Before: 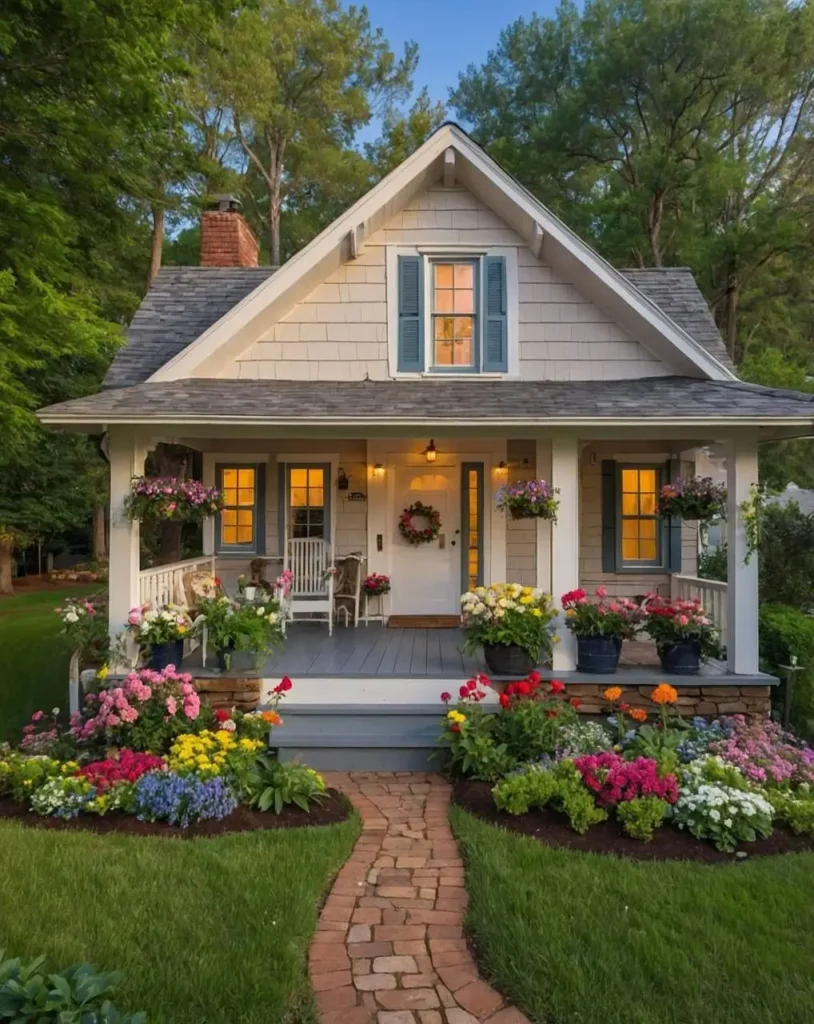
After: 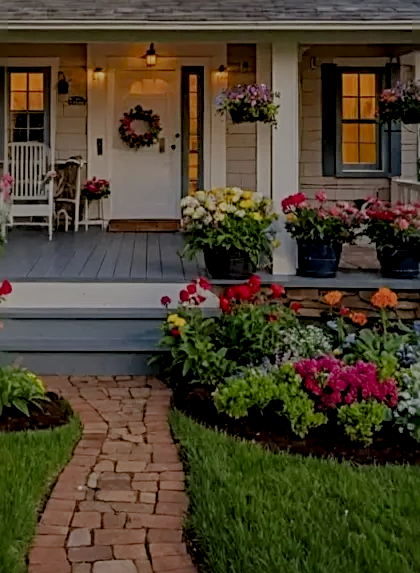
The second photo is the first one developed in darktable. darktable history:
crop: left 34.479%, top 38.702%, right 13.806%, bottom 5.264%
contrast brightness saturation: contrast 0.069, brightness -0.147, saturation 0.109
local contrast: on, module defaults
filmic rgb: black relative exposure -4.45 EV, white relative exposure 6.62 EV, hardness 1.83, contrast 0.512
sharpen: radius 2.982, amount 0.76
